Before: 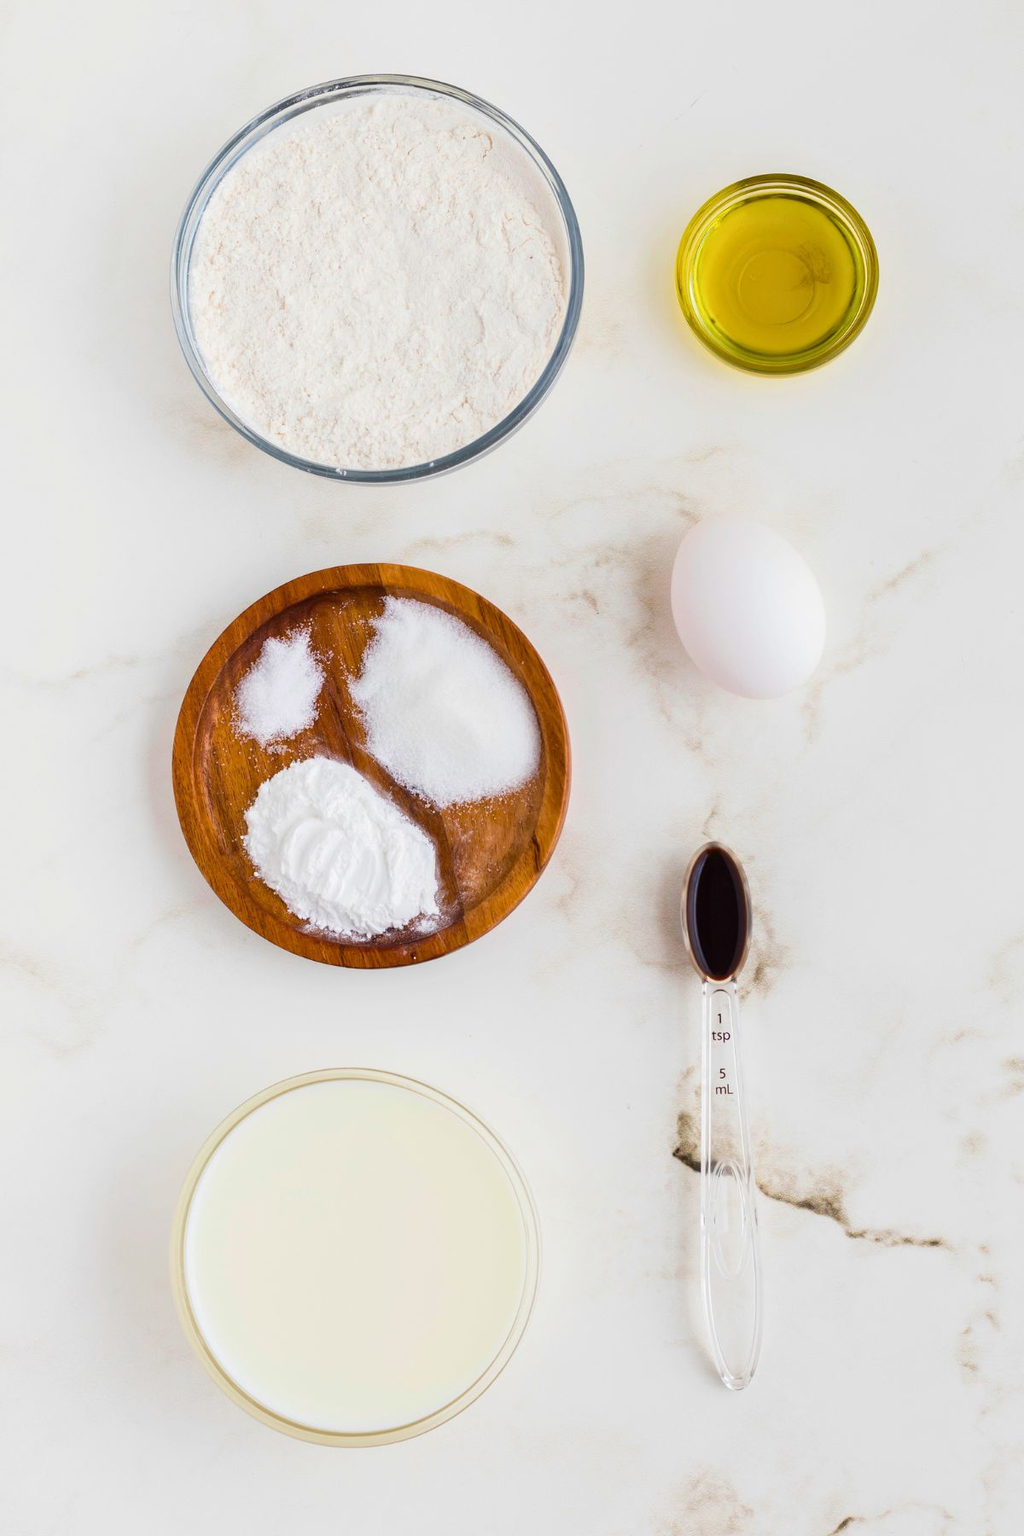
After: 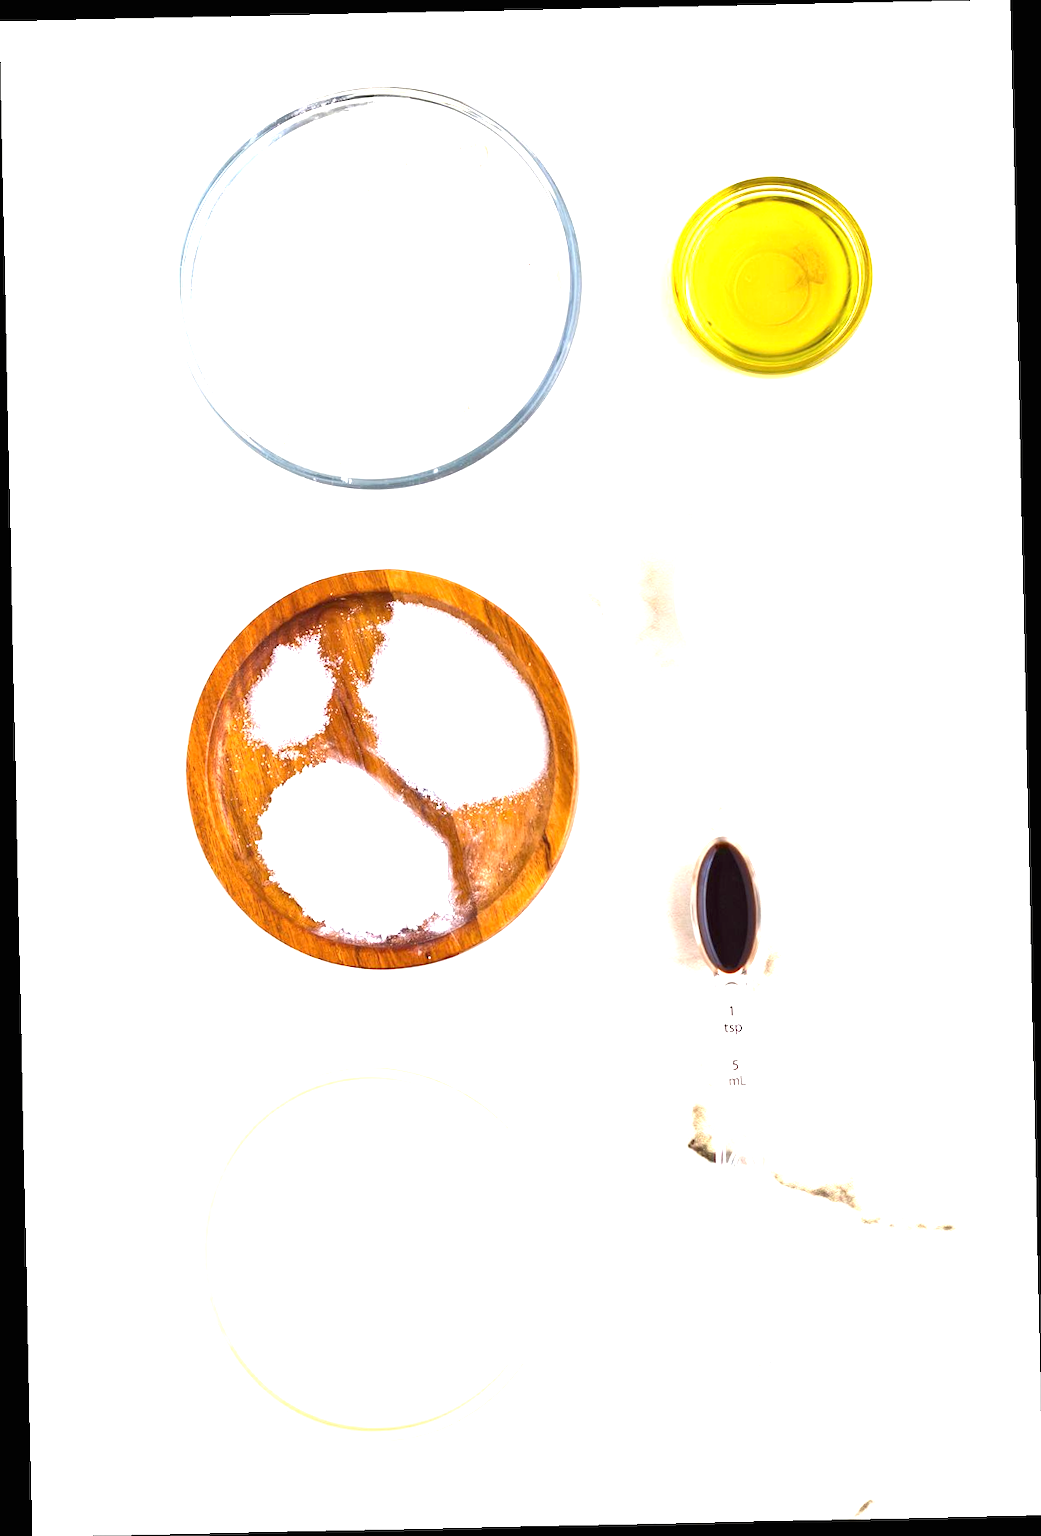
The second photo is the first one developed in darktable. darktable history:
base curve: preserve colors none
rotate and perspective: rotation -1.24°, automatic cropping off
exposure: black level correction 0, exposure 1.45 EV, compensate exposure bias true, compensate highlight preservation false
